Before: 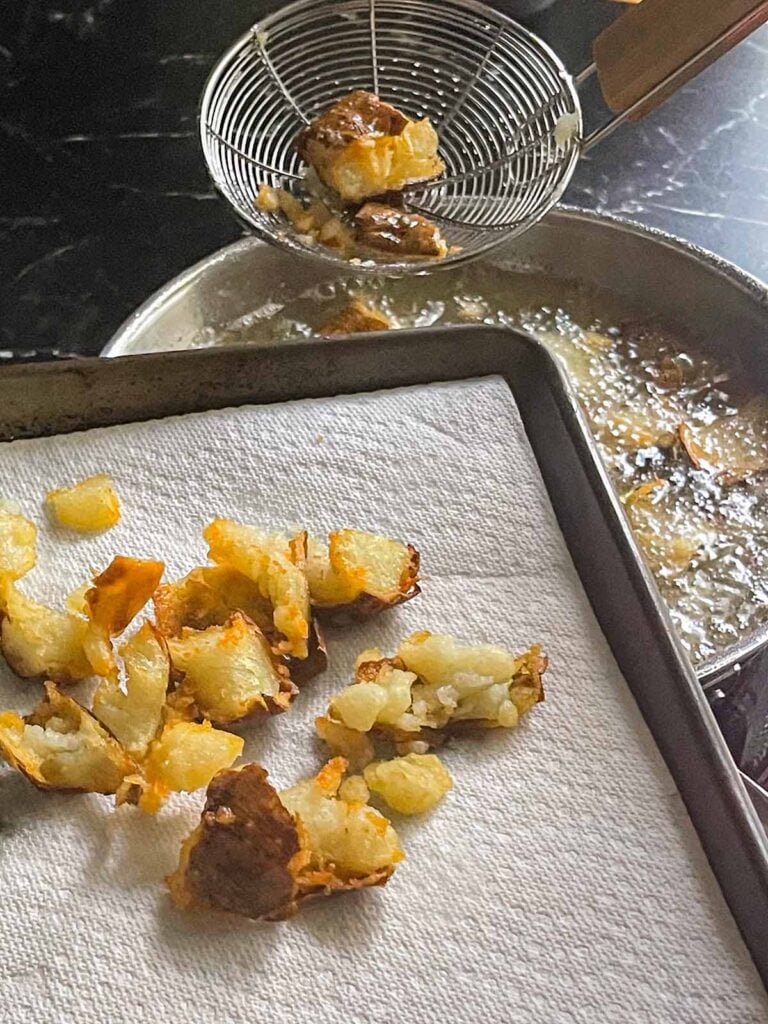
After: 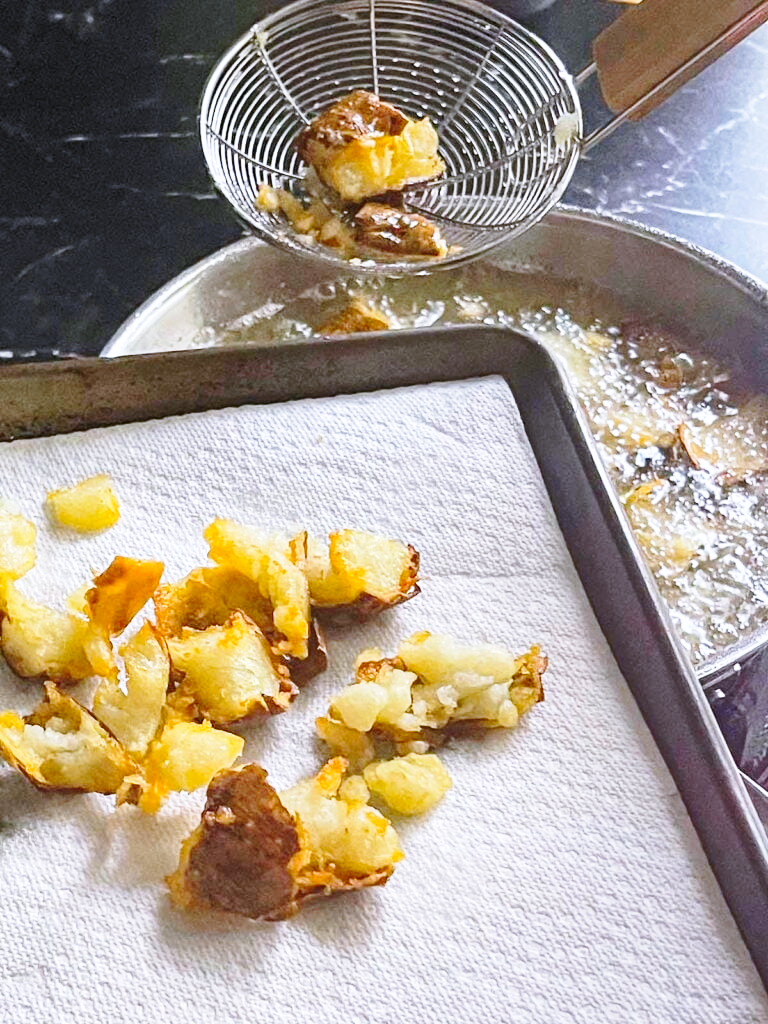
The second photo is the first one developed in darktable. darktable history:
base curve: curves: ch0 [(0, 0) (0.028, 0.03) (0.121, 0.232) (0.46, 0.748) (0.859, 0.968) (1, 1)], preserve colors none
rgb curve: curves: ch0 [(0, 0) (0.093, 0.159) (0.241, 0.265) (0.414, 0.42) (1, 1)], compensate middle gray true, preserve colors basic power
white balance: red 0.967, blue 1.119, emerald 0.756
